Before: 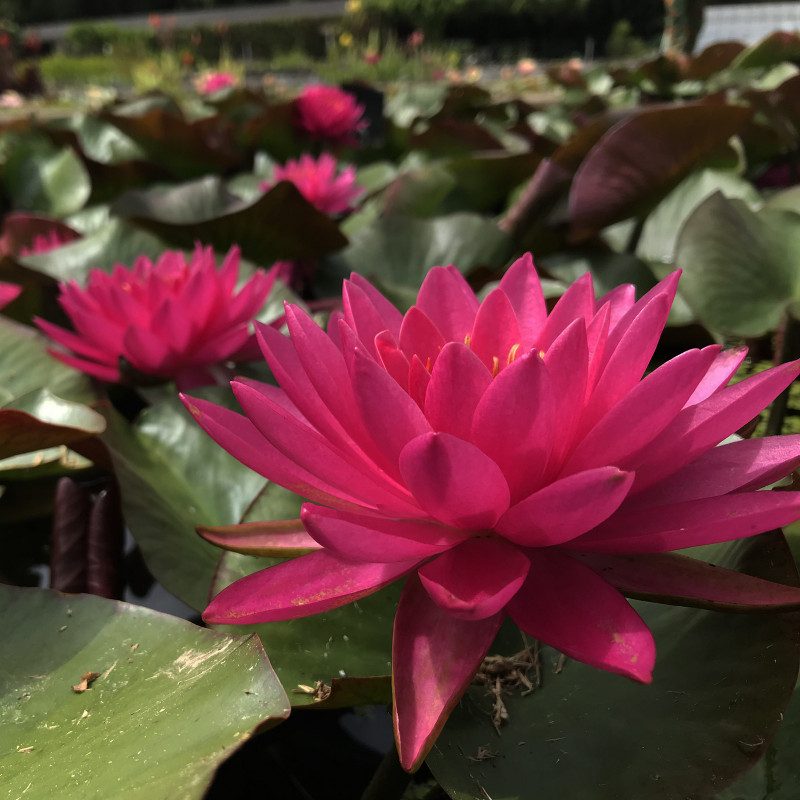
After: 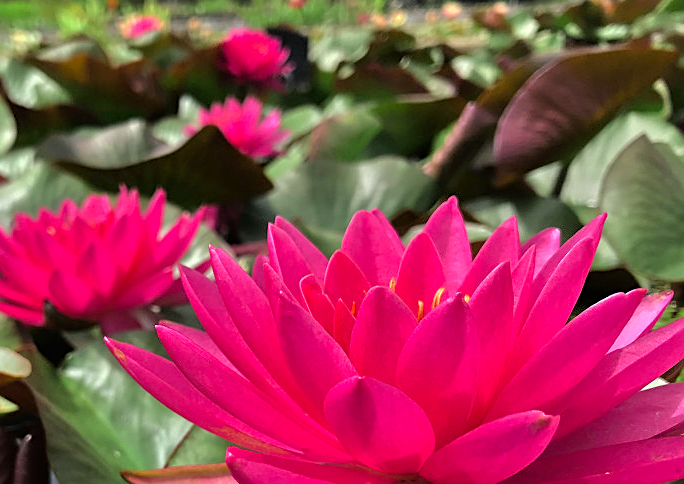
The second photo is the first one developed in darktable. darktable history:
sharpen: amount 0.54
crop and rotate: left 9.439%, top 7.101%, right 4.962%, bottom 32.333%
tone equalizer: -7 EV 0.16 EV, -6 EV 0.638 EV, -5 EV 1.13 EV, -4 EV 1.31 EV, -3 EV 1.16 EV, -2 EV 0.6 EV, -1 EV 0.161 EV, mask exposure compensation -0.507 EV
color zones: curves: ch2 [(0, 0.5) (0.143, 0.517) (0.286, 0.571) (0.429, 0.522) (0.571, 0.5) (0.714, 0.5) (0.857, 0.5) (1, 0.5)]
color balance rgb: shadows lift › chroma 1.702%, shadows lift › hue 257.43°, linear chroma grading › global chroma 7.472%, perceptual saturation grading › global saturation 10.634%
